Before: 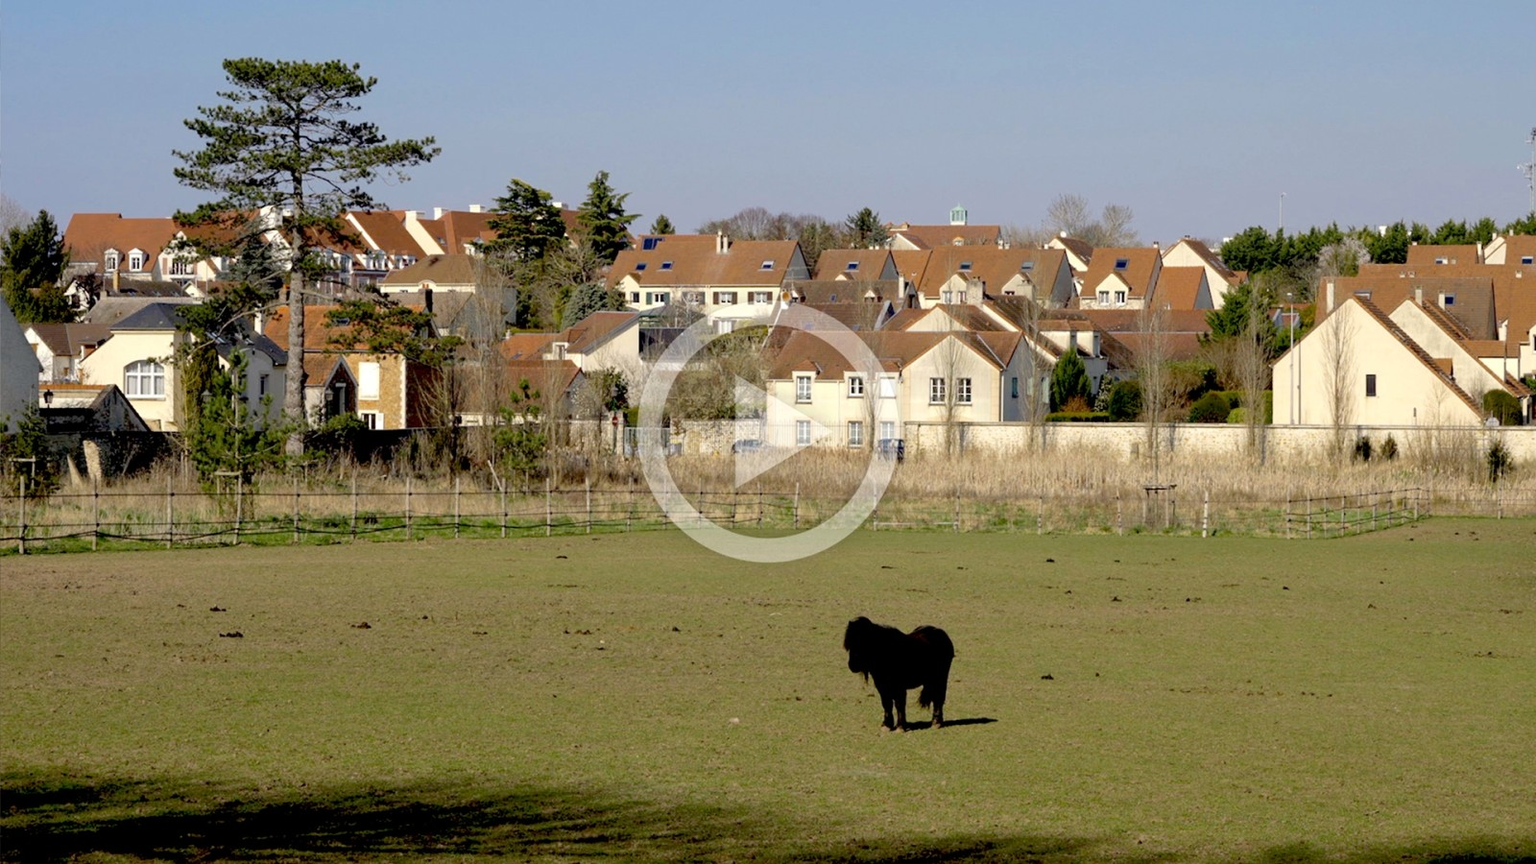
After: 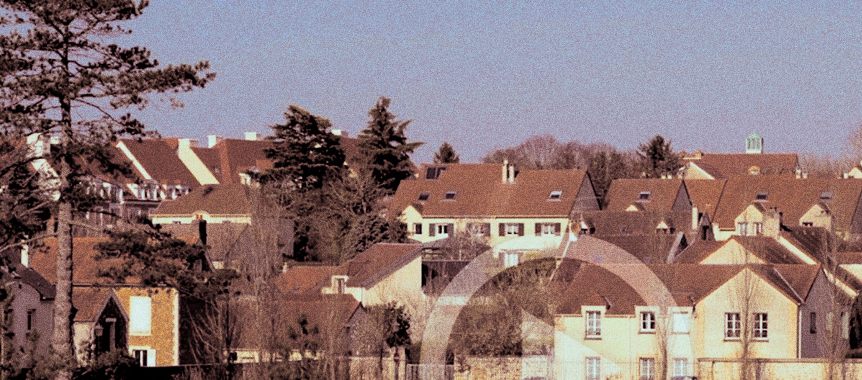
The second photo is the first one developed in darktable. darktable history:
grain: coarseness 0.09 ISO, strength 40%
filmic rgb: black relative exposure -14.19 EV, white relative exposure 3.39 EV, hardness 7.89, preserve chrominance max RGB
color balance rgb: linear chroma grading › global chroma 15%, perceptual saturation grading › global saturation 30%
split-toning: shadows › saturation 0.3, highlights › hue 180°, highlights › saturation 0.3, compress 0%
crop: left 15.306%, top 9.065%, right 30.789%, bottom 48.638%
